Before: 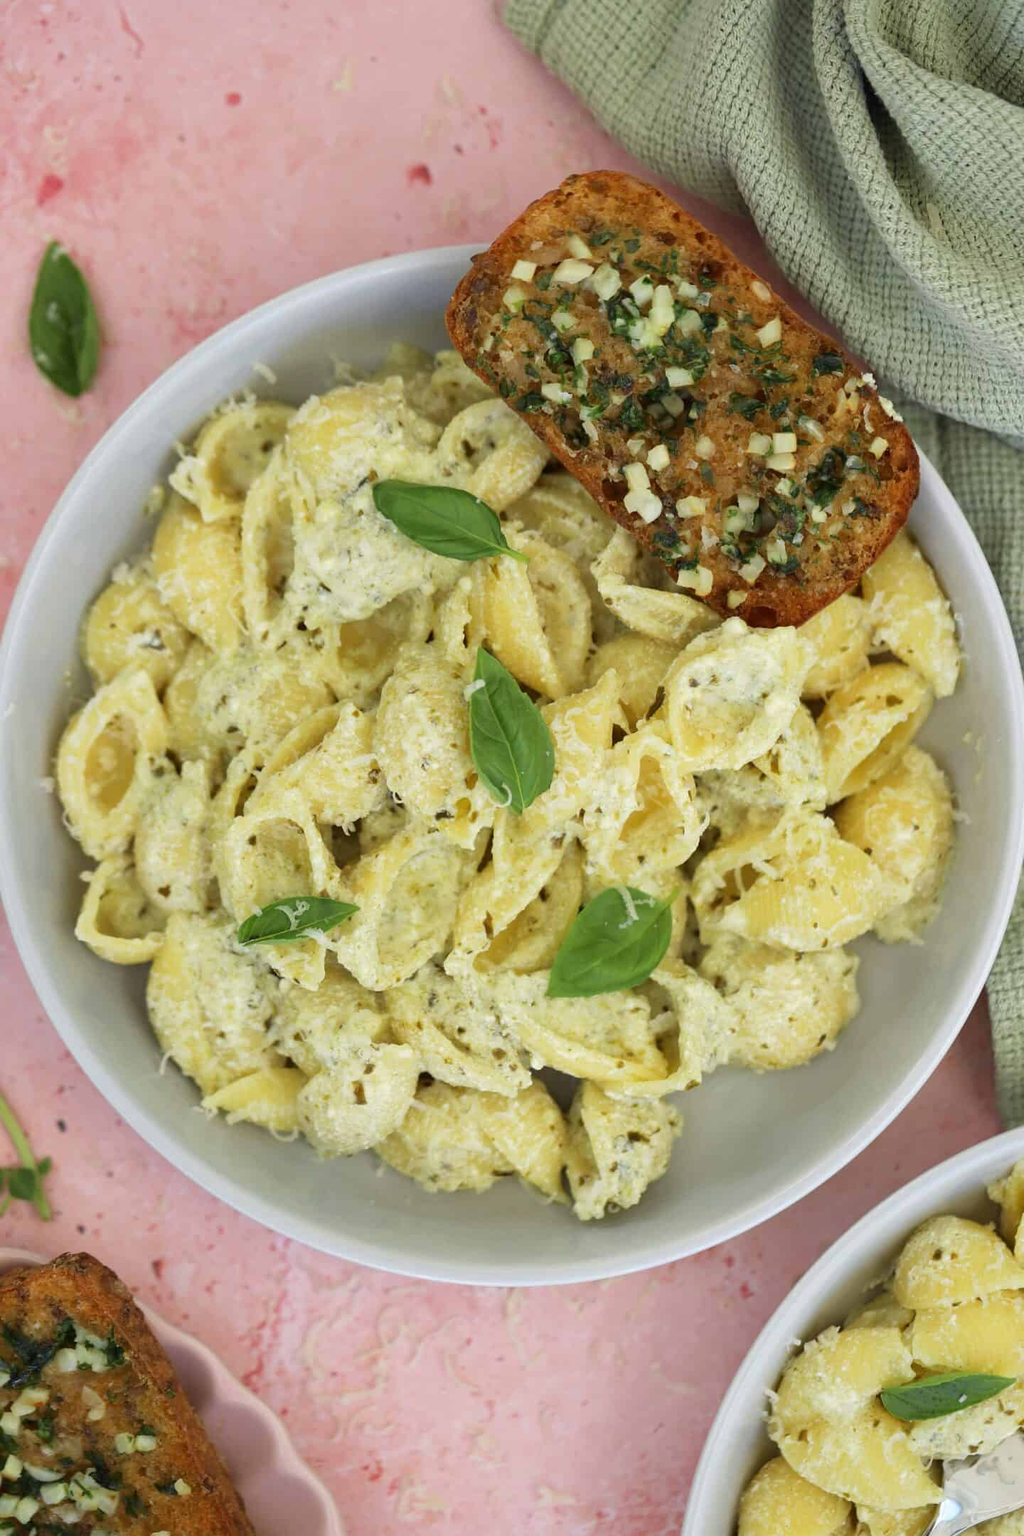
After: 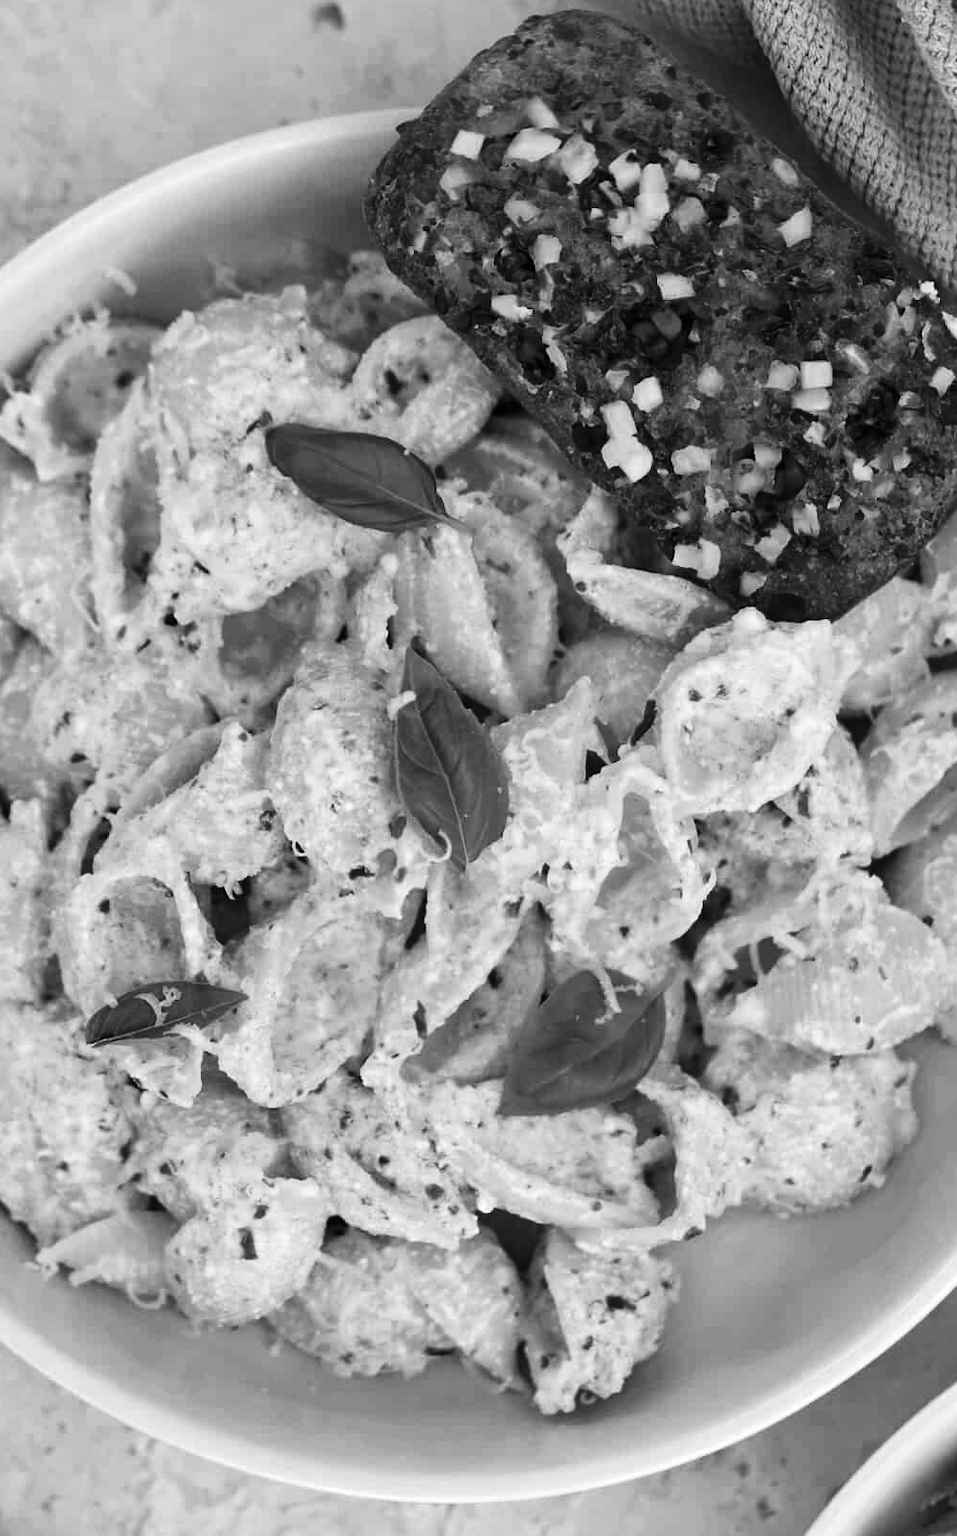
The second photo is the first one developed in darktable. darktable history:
contrast brightness saturation: contrast 0.2, brightness -0.11, saturation 0.1
crop and rotate: left 17.046%, top 10.659%, right 12.989%, bottom 14.553%
exposure: exposure 0.376 EV, compensate highlight preservation false
color calibration: output gray [0.253, 0.26, 0.487, 0], gray › normalize channels true, illuminant same as pipeline (D50), adaptation XYZ, x 0.346, y 0.359, gamut compression 0
